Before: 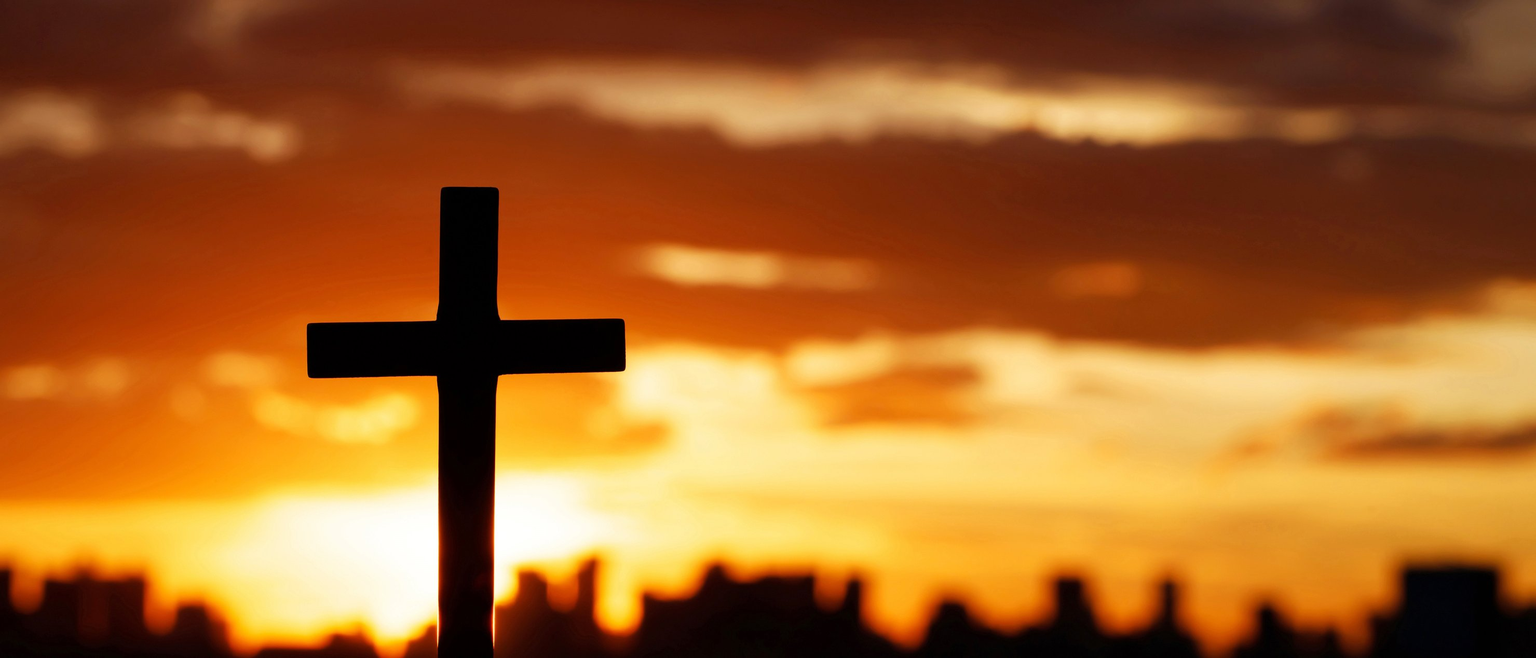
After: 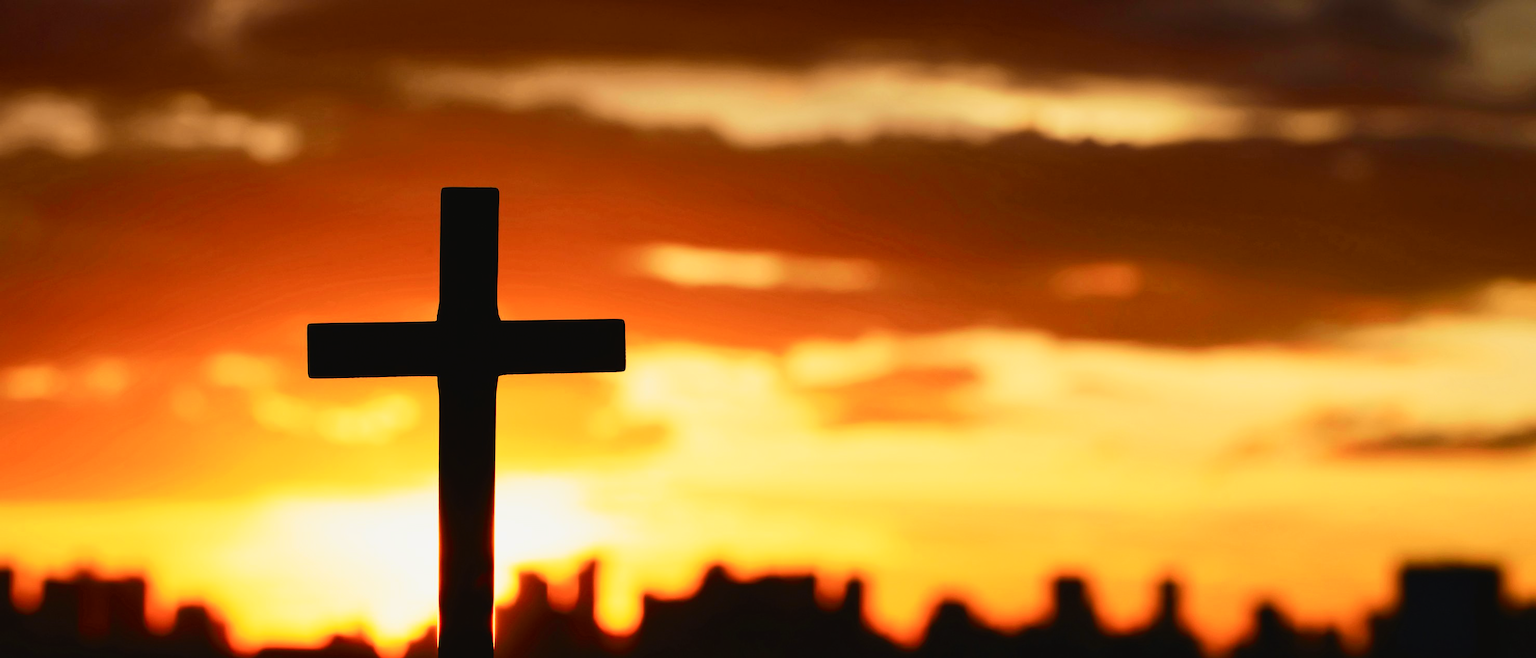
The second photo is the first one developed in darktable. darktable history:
graduated density: rotation 5.63°, offset 76.9
tone curve: curves: ch0 [(0, 0.029) (0.071, 0.087) (0.223, 0.265) (0.447, 0.605) (0.654, 0.823) (0.861, 0.943) (1, 0.981)]; ch1 [(0, 0) (0.353, 0.344) (0.447, 0.449) (0.502, 0.501) (0.547, 0.54) (0.57, 0.582) (0.608, 0.608) (0.618, 0.631) (0.657, 0.699) (1, 1)]; ch2 [(0, 0) (0.34, 0.314) (0.456, 0.456) (0.5, 0.503) (0.528, 0.54) (0.557, 0.577) (0.589, 0.626) (1, 1)], color space Lab, independent channels, preserve colors none
